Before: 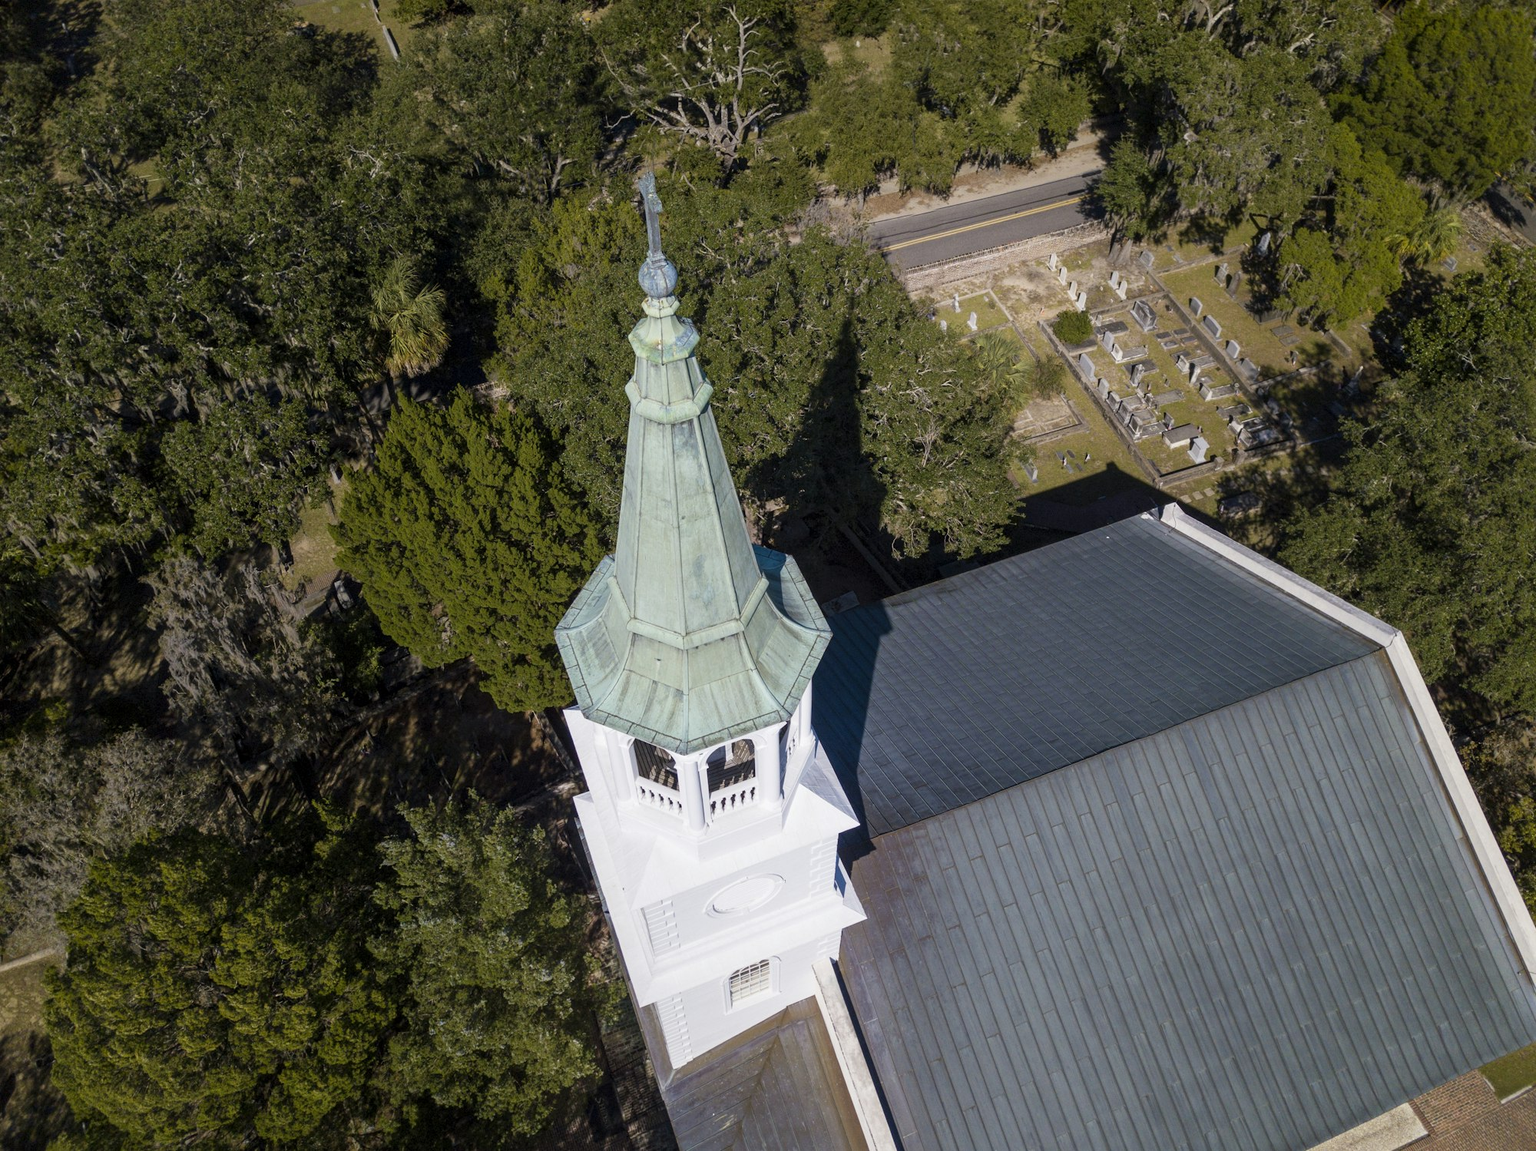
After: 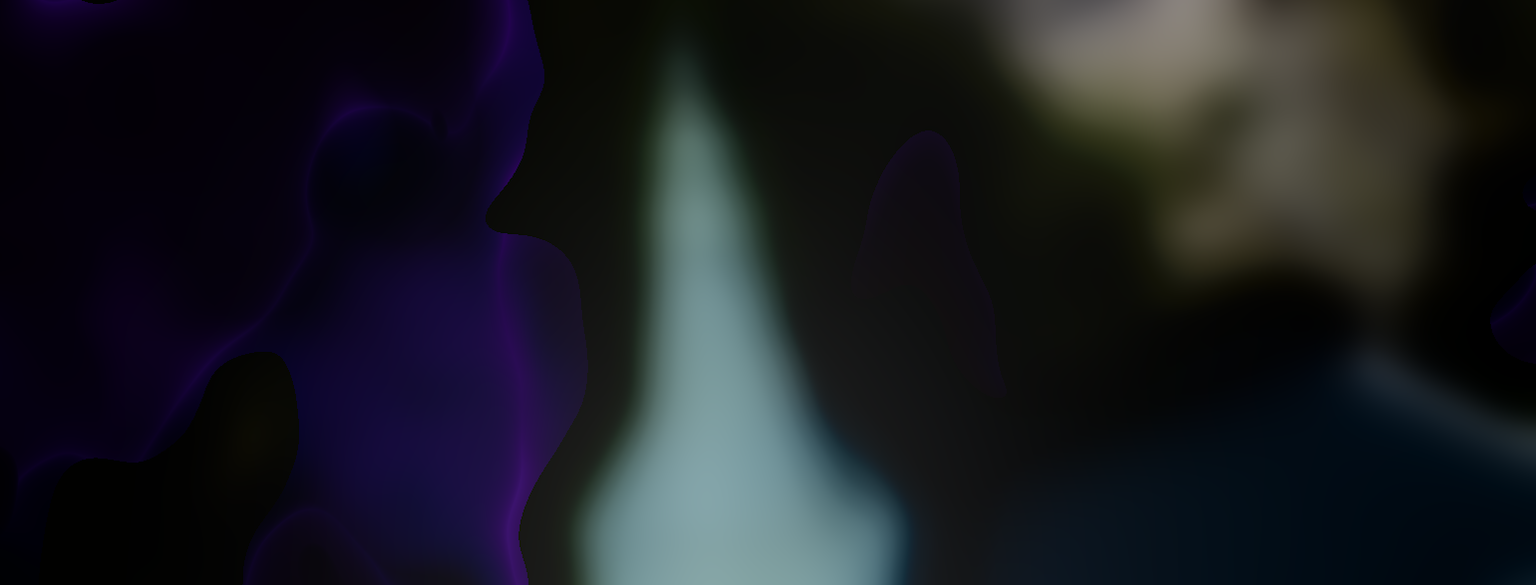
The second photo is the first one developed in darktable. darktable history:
rotate and perspective: rotation -2°, crop left 0.022, crop right 0.978, crop top 0.049, crop bottom 0.951
lowpass: radius 31.92, contrast 1.72, brightness -0.98, saturation 0.94
crop: left 7.036%, top 18.398%, right 14.379%, bottom 40.043%
sharpen: radius 2.676, amount 0.669
filmic rgb: black relative exposure -7.65 EV, white relative exposure 4.56 EV, hardness 3.61, color science v6 (2022)
tone equalizer: -8 EV -0.55 EV
color calibration: illuminant F (fluorescent), F source F9 (Cool White Deluxe 4150 K) – high CRI, x 0.374, y 0.373, temperature 4158.34 K
local contrast: highlights 73%, shadows 15%, midtone range 0.197
